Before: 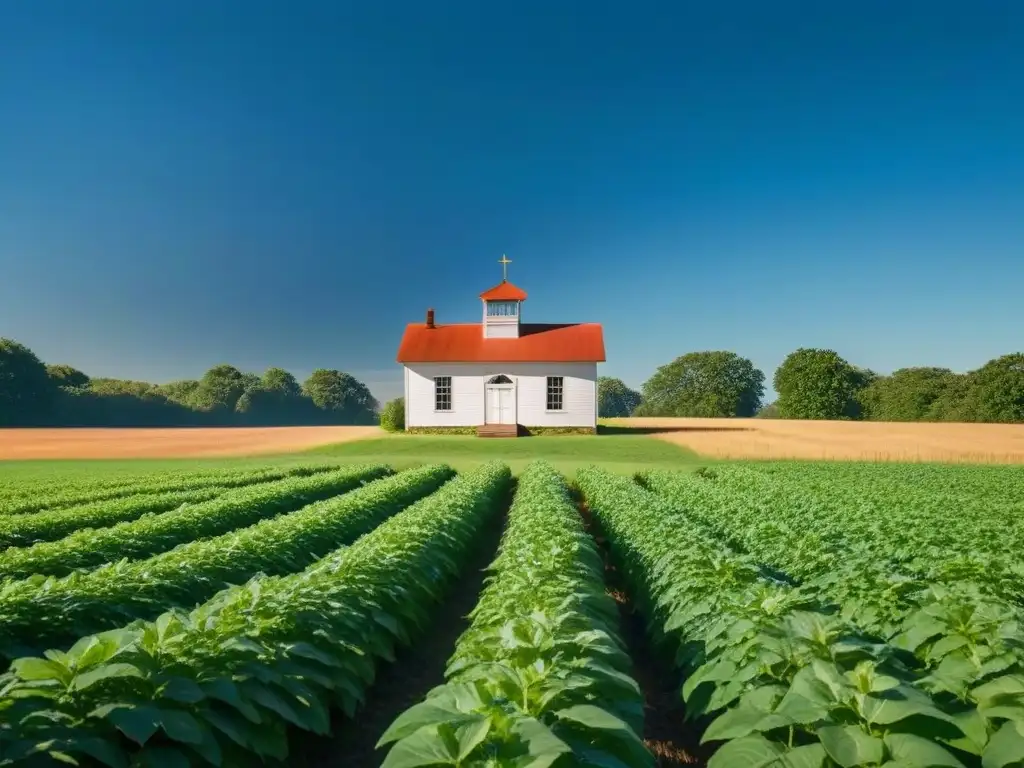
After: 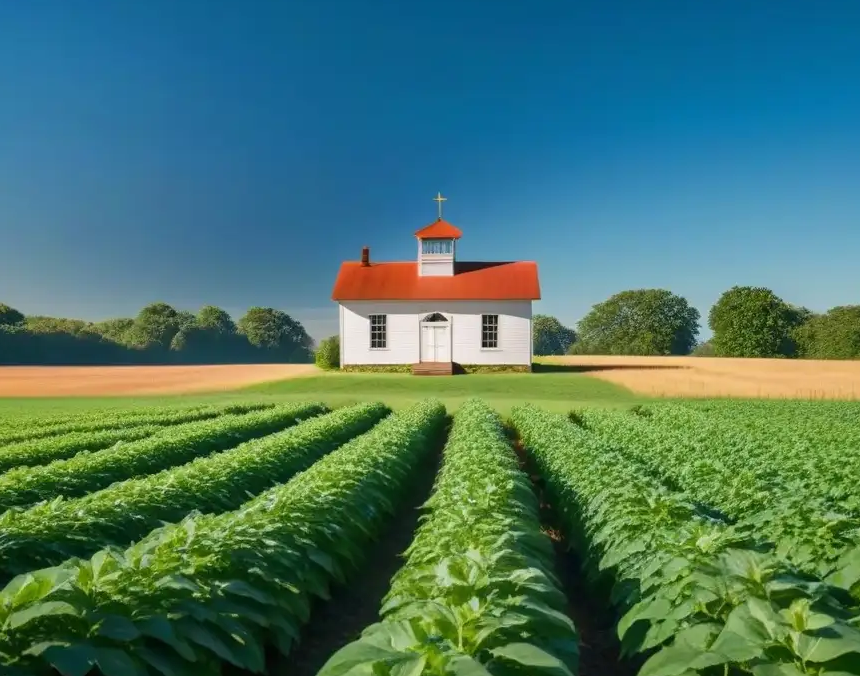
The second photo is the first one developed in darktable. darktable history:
exposure: compensate highlight preservation false
crop: left 6.429%, top 8.143%, right 9.537%, bottom 3.785%
